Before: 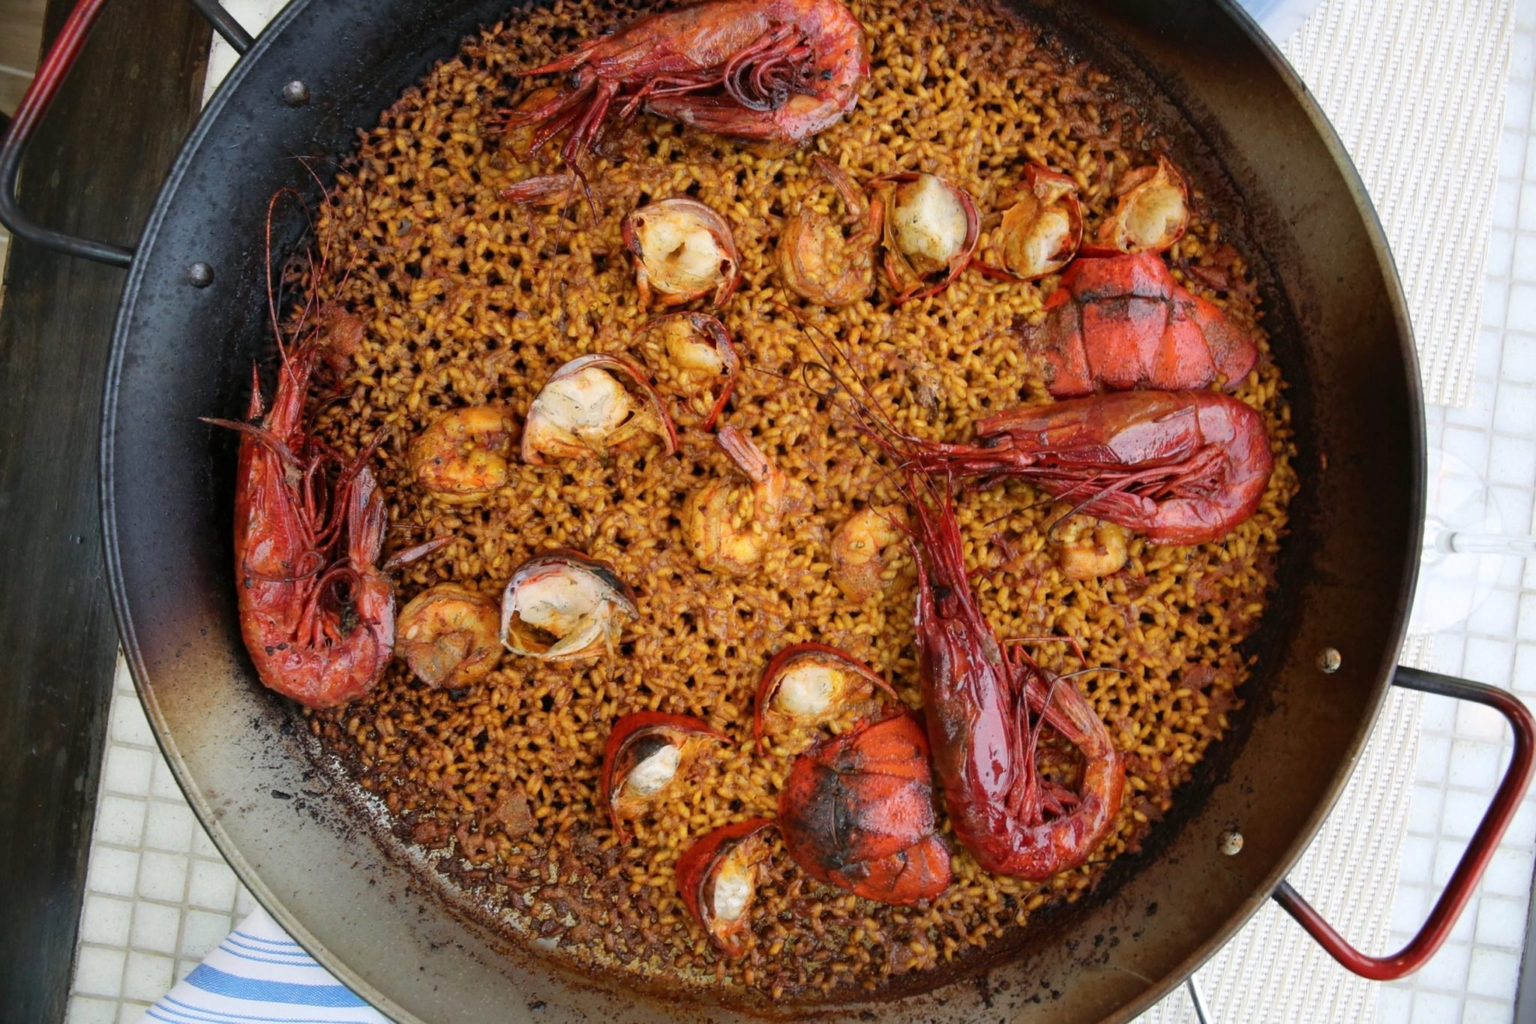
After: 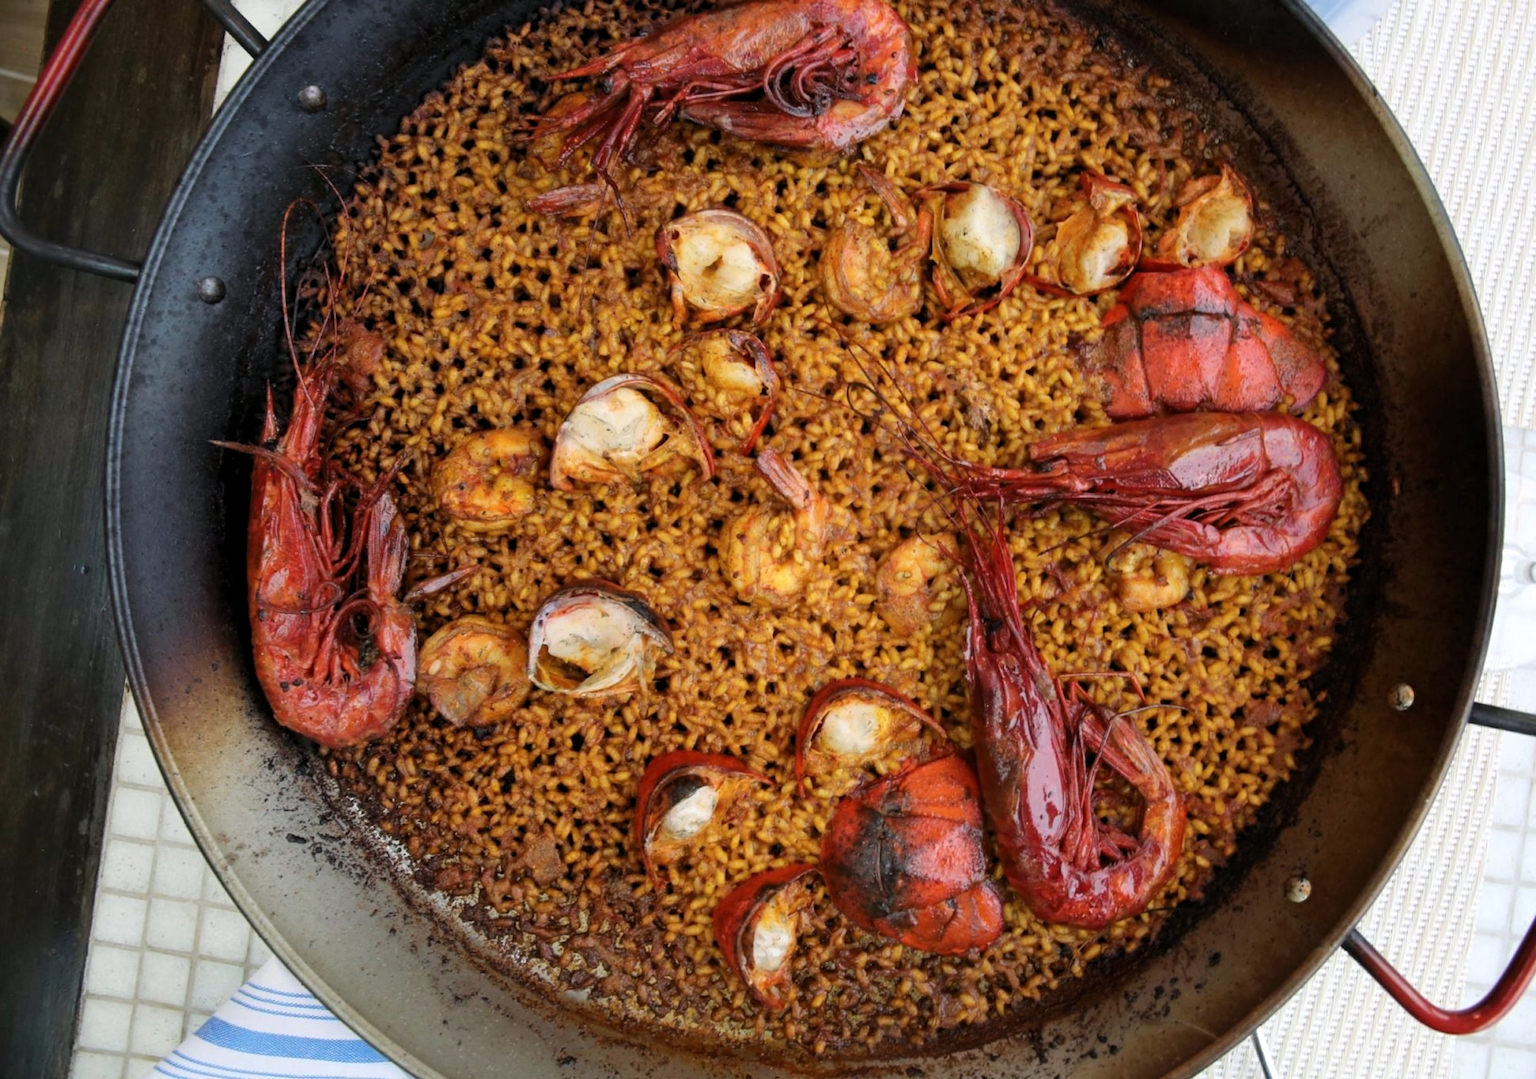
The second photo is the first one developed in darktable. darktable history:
white balance: emerald 1
crop and rotate: right 5.167%
levels: levels [0.026, 0.507, 0.987]
